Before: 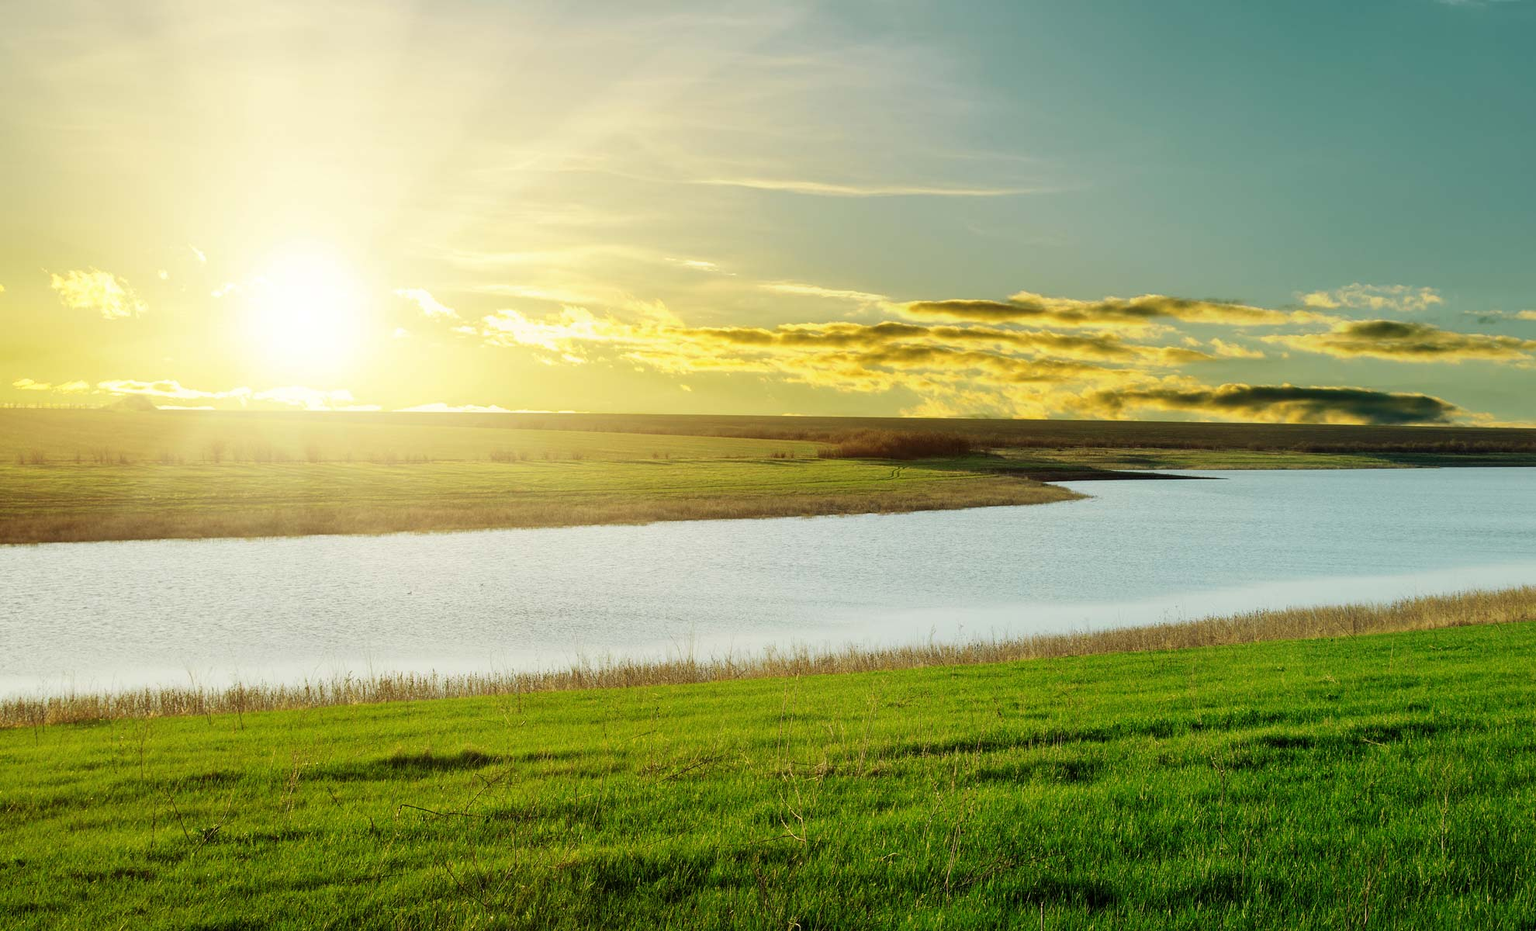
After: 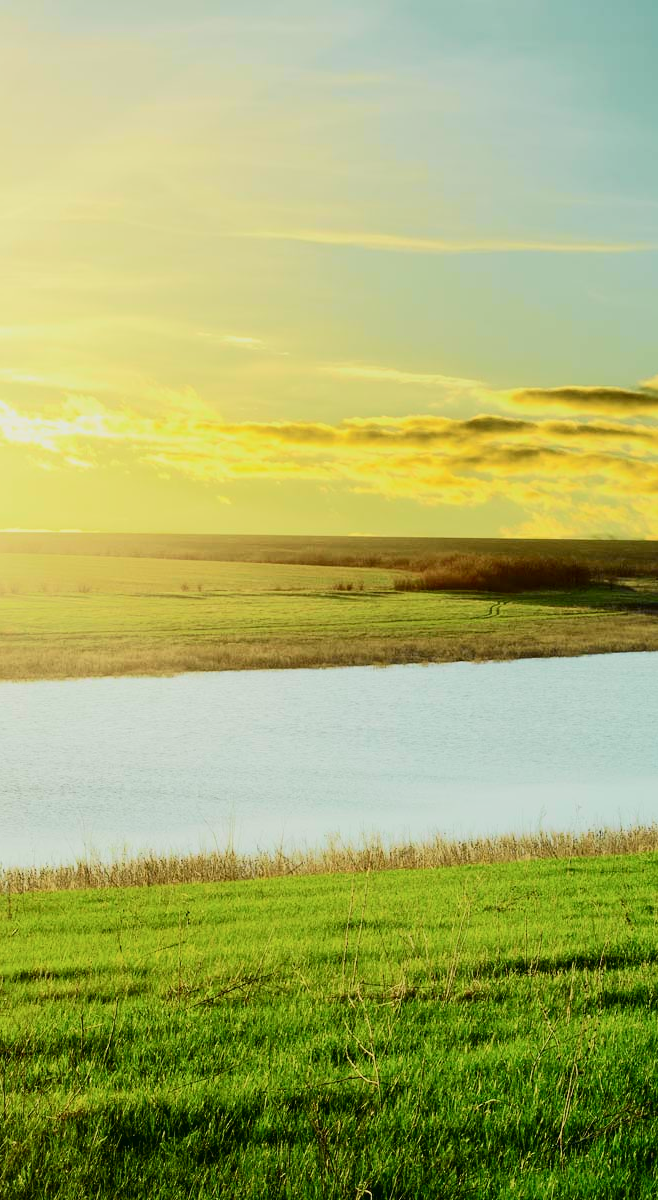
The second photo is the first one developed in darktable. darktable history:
crop: left 33.36%, right 33.36%
tone curve: curves: ch0 [(0, 0.017) (0.091, 0.046) (0.298, 0.287) (0.439, 0.482) (0.64, 0.729) (0.785, 0.817) (0.995, 0.917)]; ch1 [(0, 0) (0.384, 0.365) (0.463, 0.447) (0.486, 0.474) (0.503, 0.497) (0.526, 0.52) (0.555, 0.564) (0.578, 0.595) (0.638, 0.644) (0.766, 0.773) (1, 1)]; ch2 [(0, 0) (0.374, 0.344) (0.449, 0.434) (0.501, 0.501) (0.528, 0.519) (0.569, 0.589) (0.61, 0.646) (0.666, 0.688) (1, 1)], color space Lab, independent channels, preserve colors none
